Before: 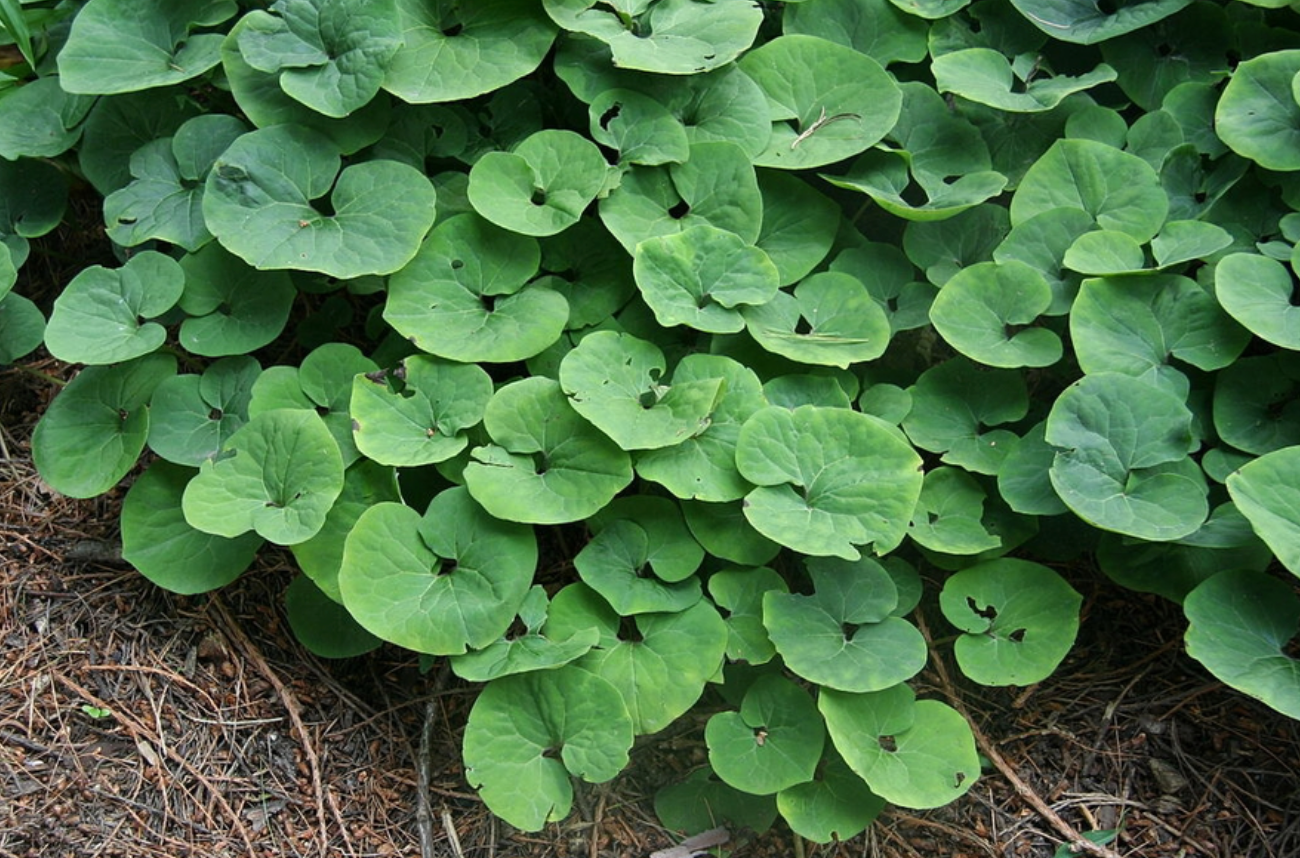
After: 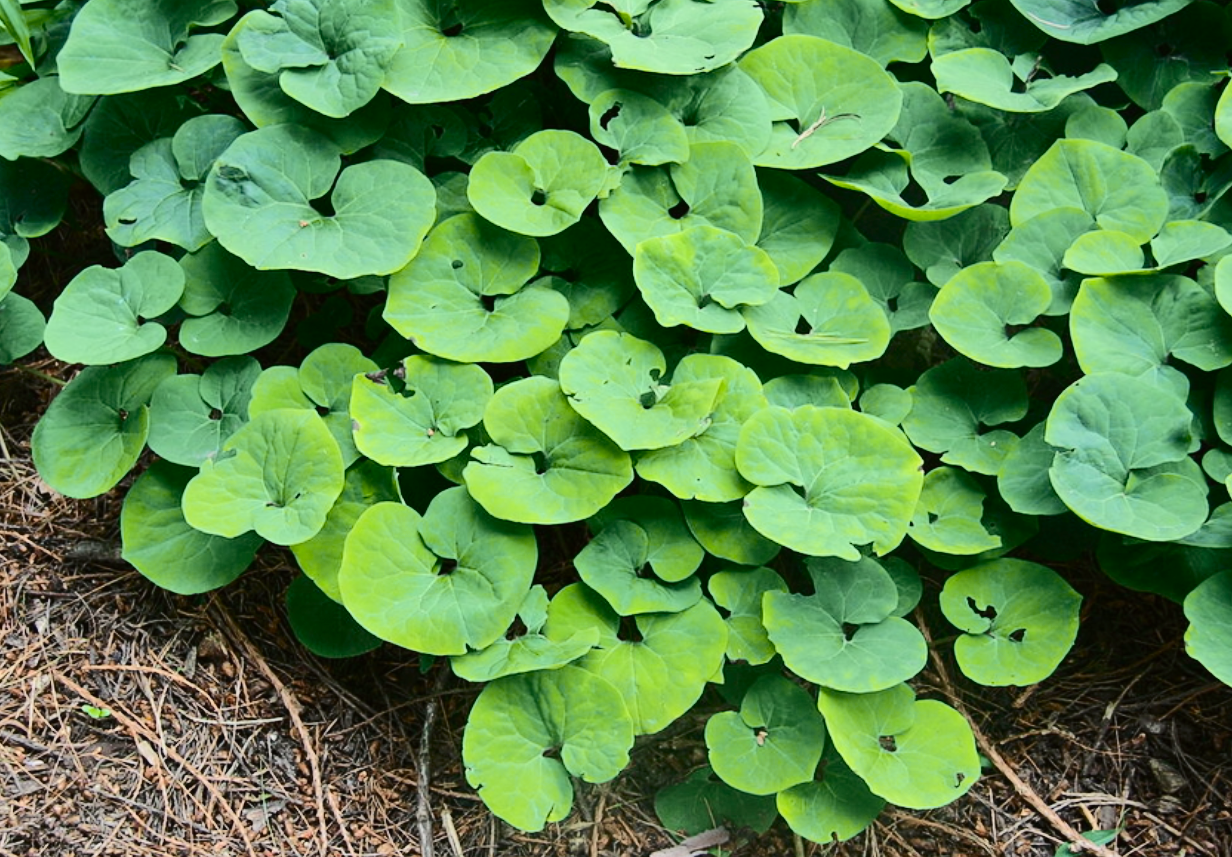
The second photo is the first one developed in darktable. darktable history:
crop and rotate: right 5.167%
tone curve: curves: ch0 [(0, 0.011) (0.104, 0.085) (0.236, 0.234) (0.398, 0.507) (0.472, 0.62) (0.641, 0.773) (0.835, 0.883) (1, 0.961)]; ch1 [(0, 0) (0.353, 0.344) (0.43, 0.401) (0.479, 0.476) (0.502, 0.504) (0.54, 0.542) (0.602, 0.613) (0.638, 0.668) (0.693, 0.727) (1, 1)]; ch2 [(0, 0) (0.34, 0.314) (0.434, 0.43) (0.5, 0.506) (0.528, 0.534) (0.55, 0.567) (0.595, 0.613) (0.644, 0.729) (1, 1)], color space Lab, independent channels, preserve colors none
